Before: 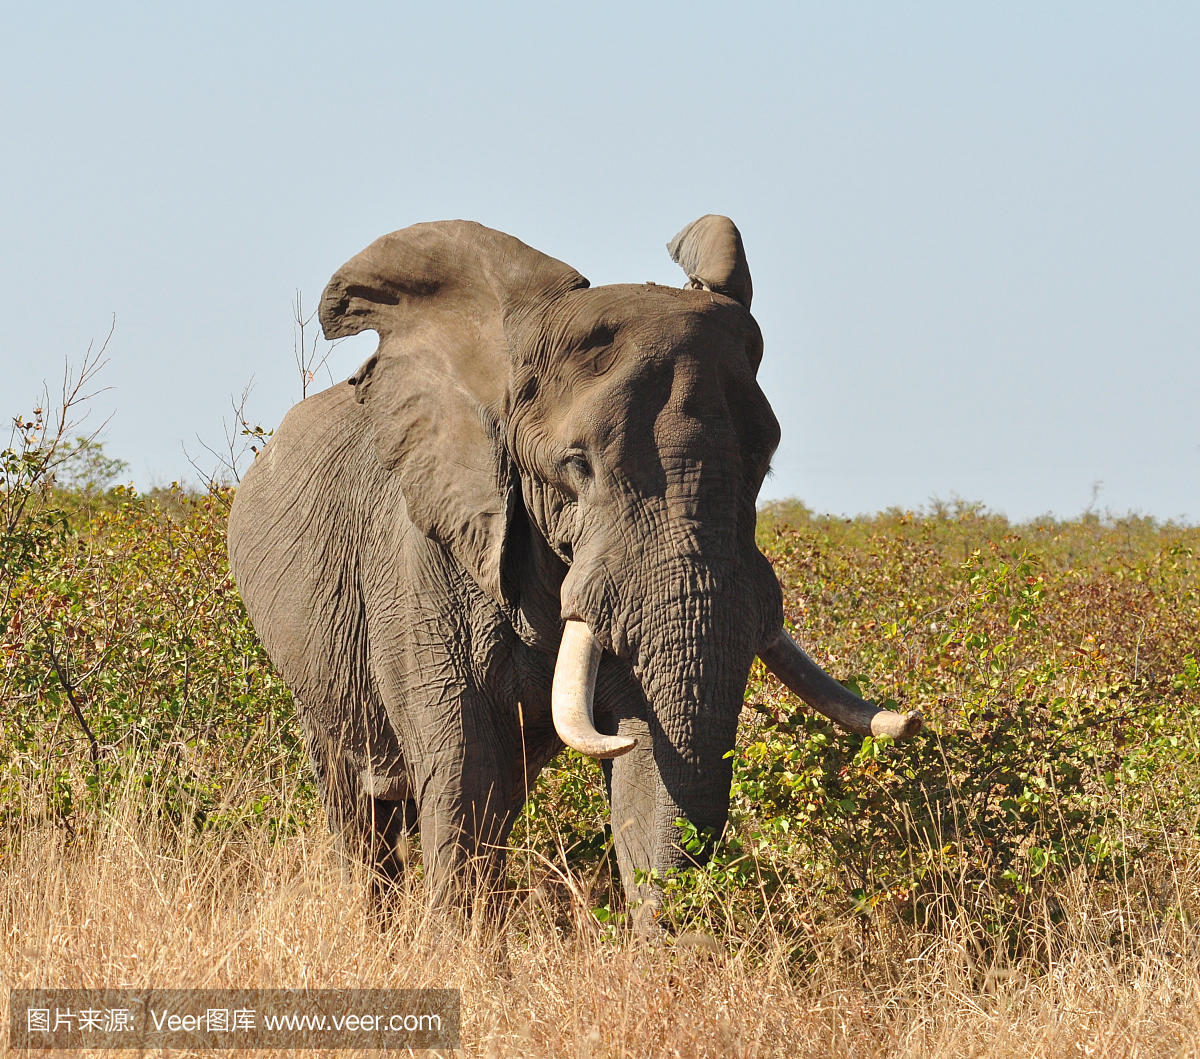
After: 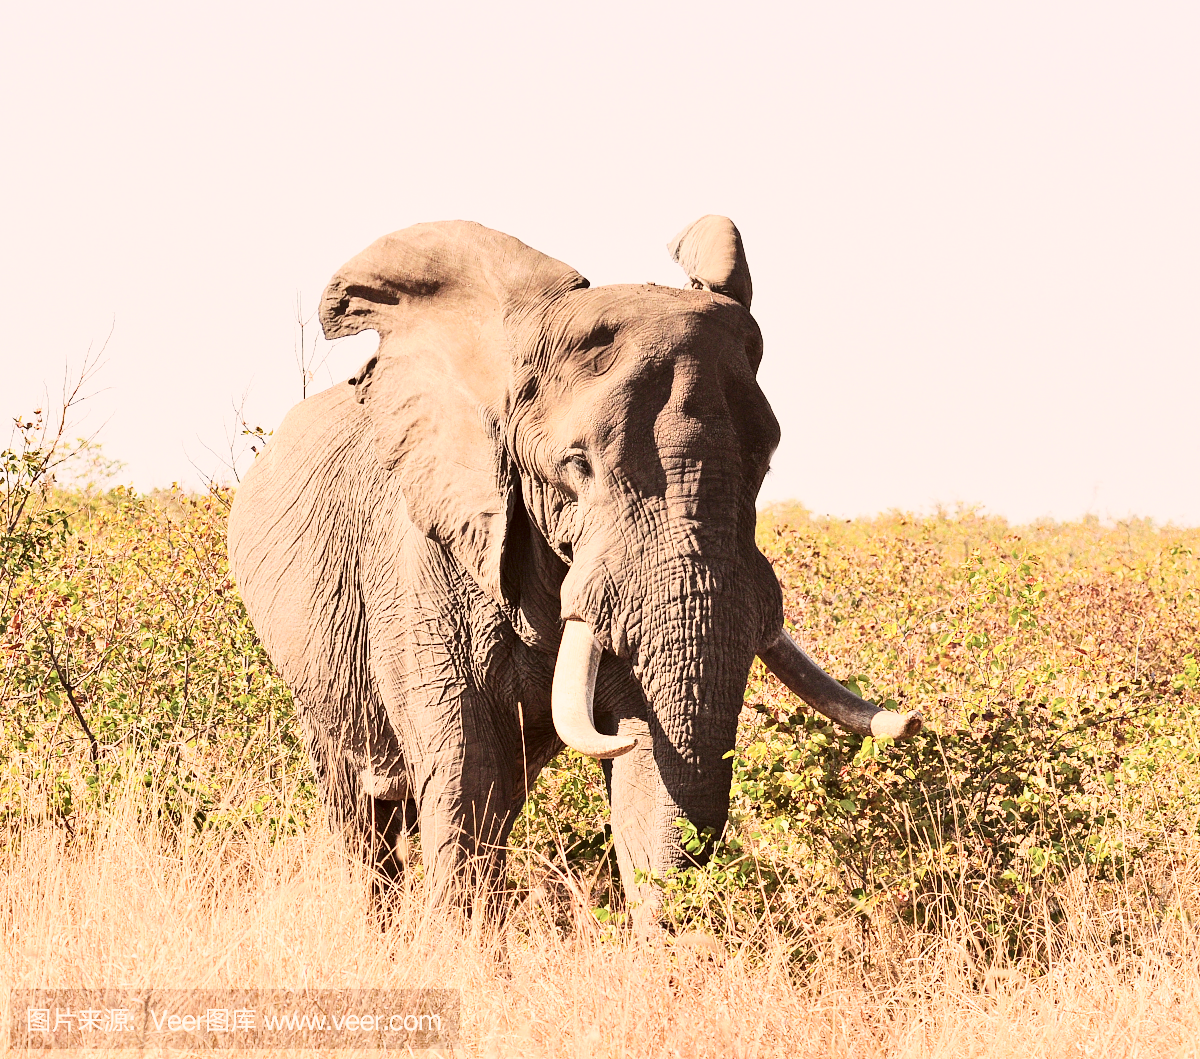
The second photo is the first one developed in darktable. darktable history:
exposure: black level correction 0, exposure 1.457 EV, compensate highlight preservation false
color correction: highlights a* 10.17, highlights b* 9.64, shadows a* 8.24, shadows b* 8.55, saturation 0.813
contrast brightness saturation: contrast 0.277
filmic rgb: black relative exposure -7.65 EV, white relative exposure 4.56 EV, threshold 2.95 EV, hardness 3.61, enable highlight reconstruction true
